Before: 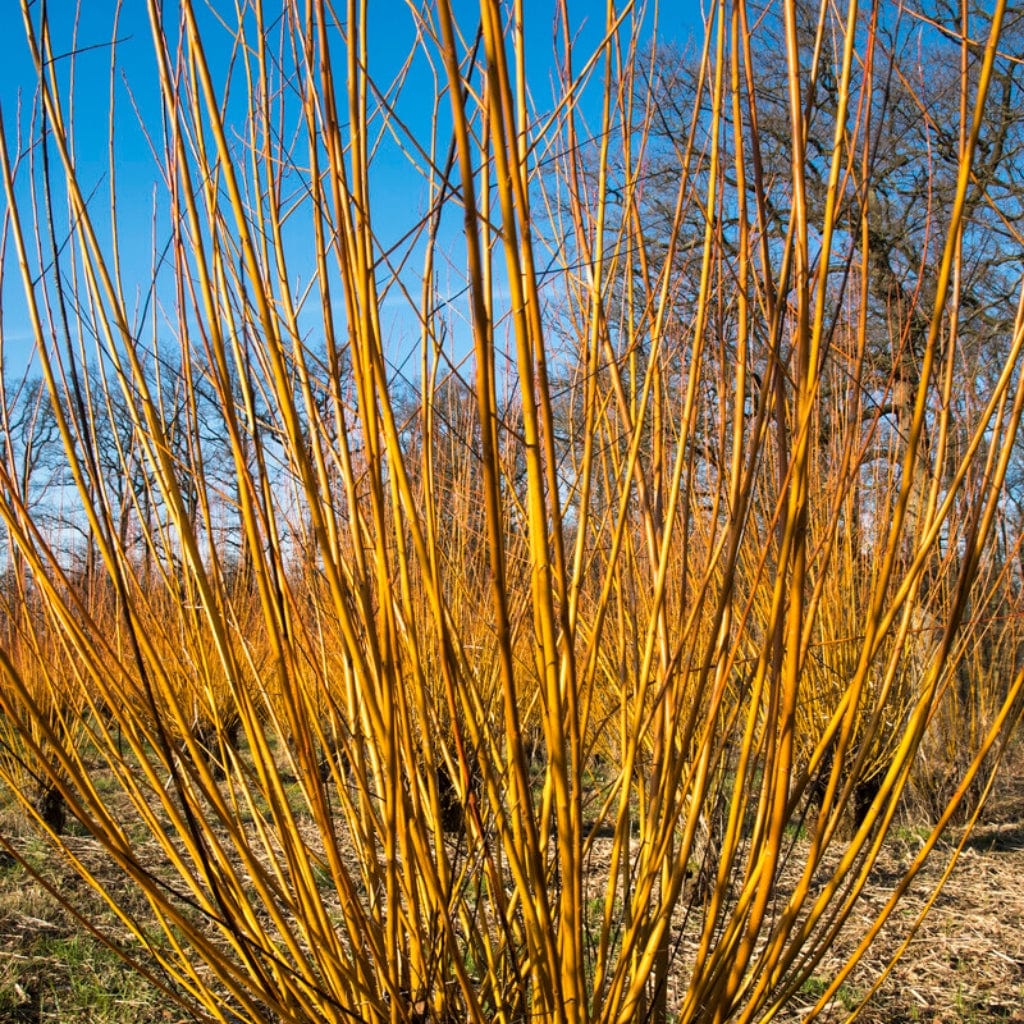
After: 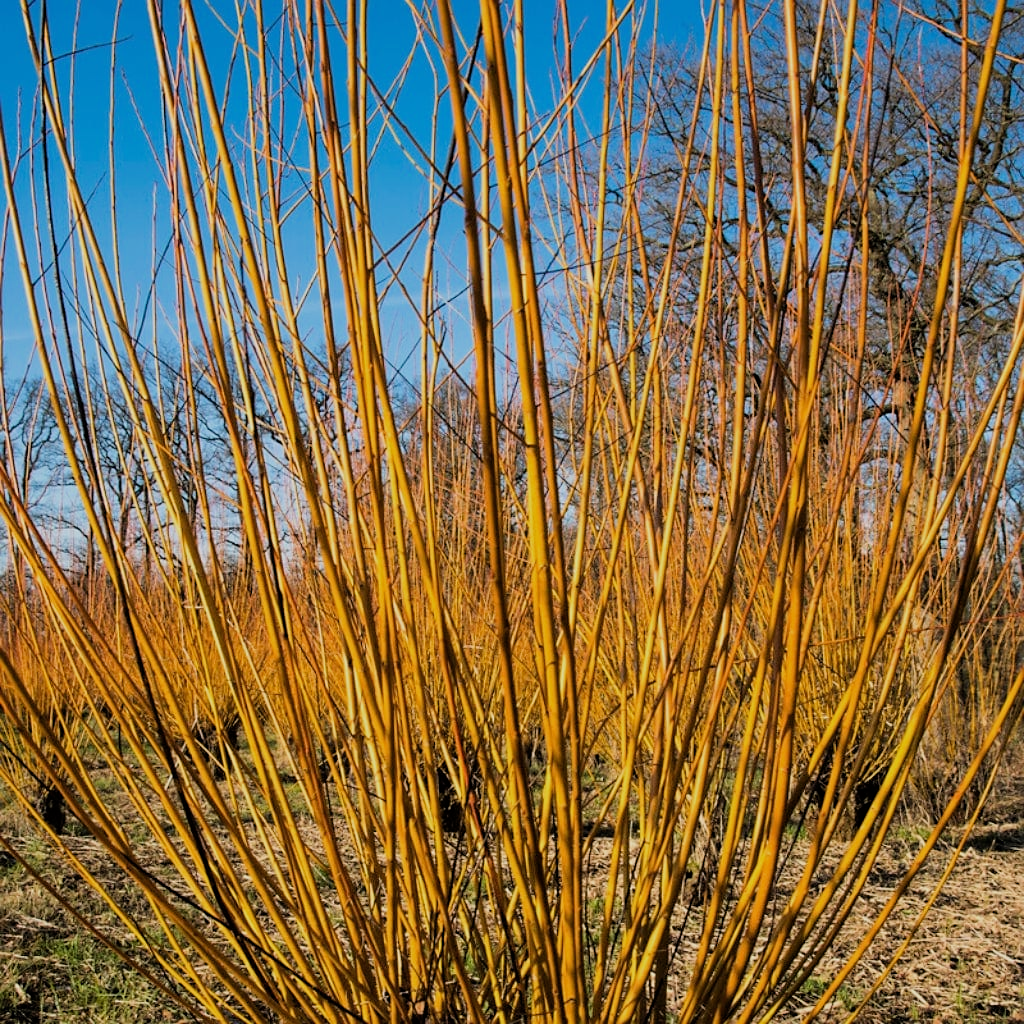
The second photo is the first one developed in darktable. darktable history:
filmic rgb: black relative exposure -7.65 EV, white relative exposure 4.56 EV, hardness 3.61, color science v6 (2022)
sharpen: radius 1.559, amount 0.373, threshold 1.271
